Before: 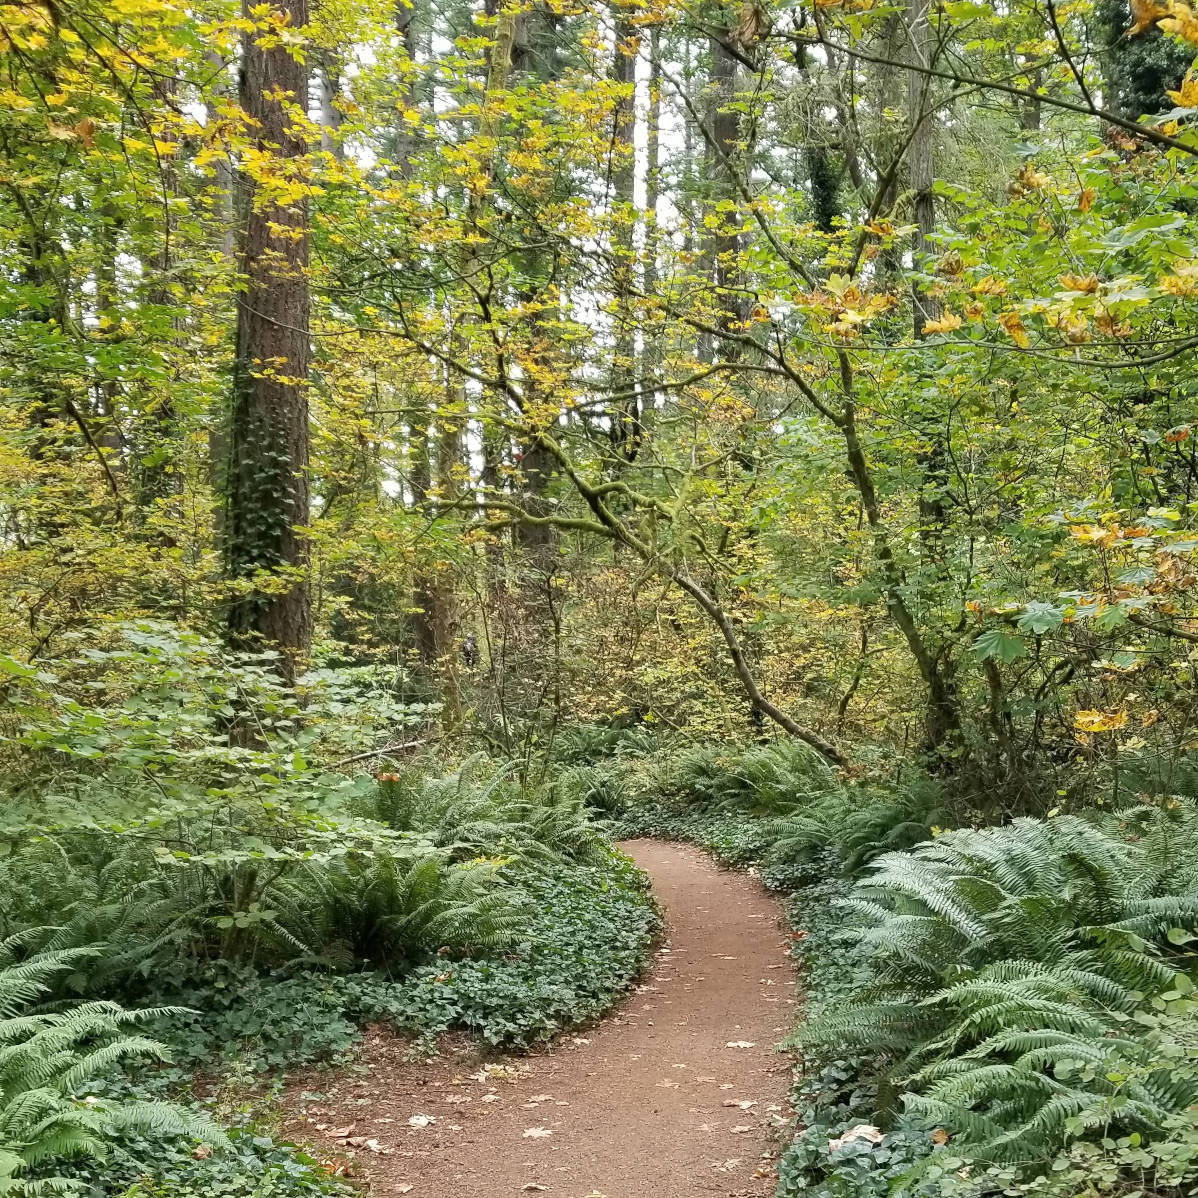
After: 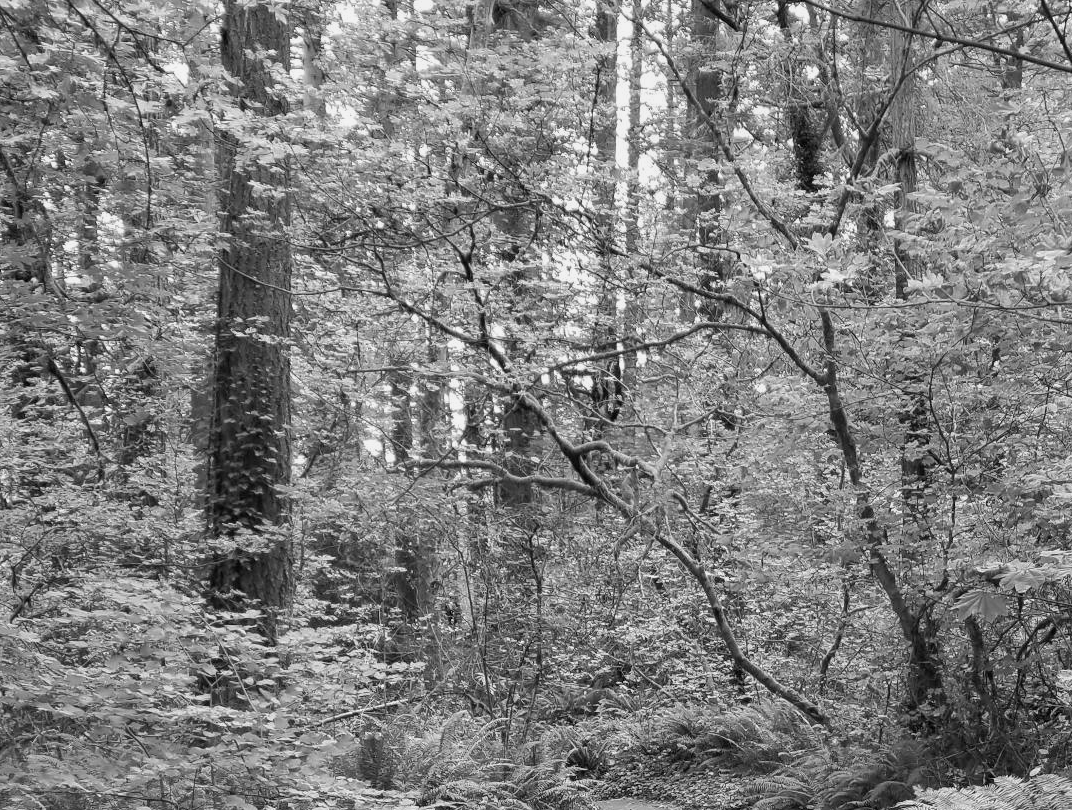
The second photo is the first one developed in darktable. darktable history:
crop: left 1.509%, top 3.452%, right 7.696%, bottom 28.452%
monochrome: a 73.58, b 64.21
